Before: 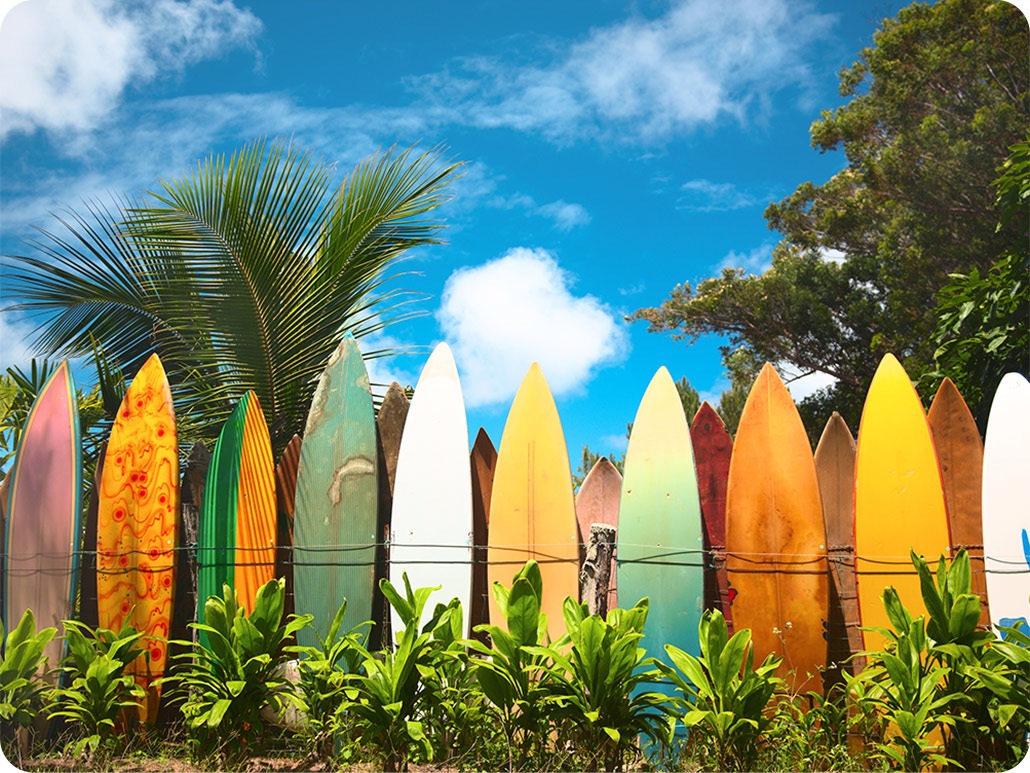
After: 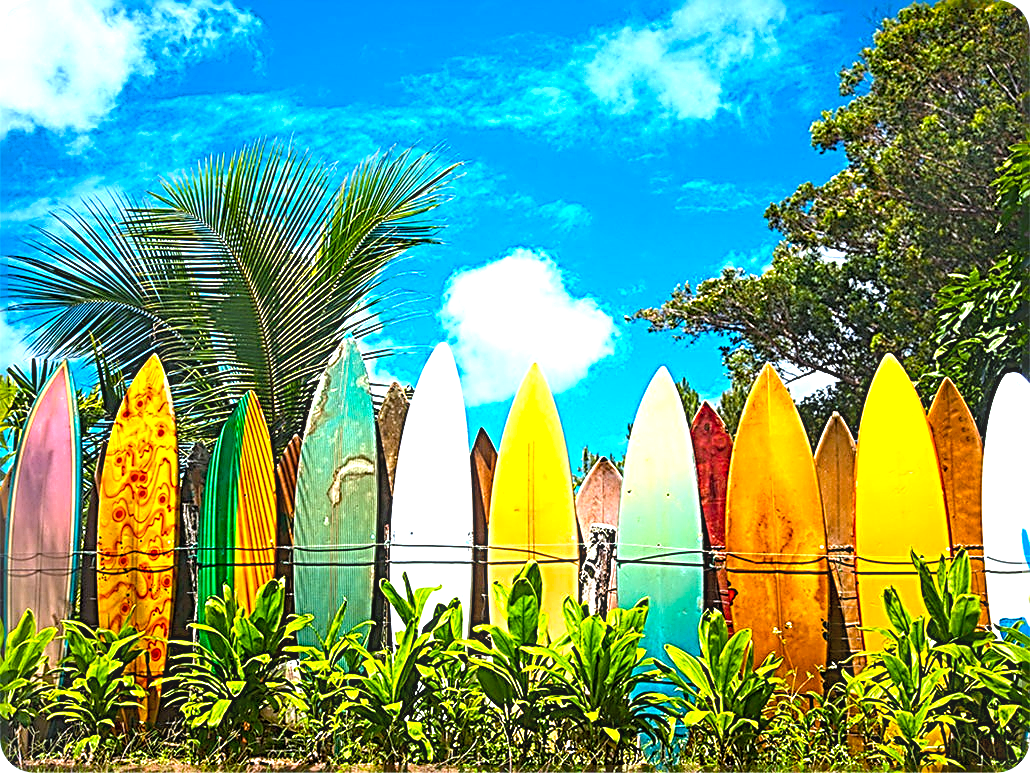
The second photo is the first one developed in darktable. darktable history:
sharpen: radius 3.158, amount 1.731
color balance rgb: linear chroma grading › global chroma 15%, perceptual saturation grading › global saturation 30%
exposure: exposure 0.64 EV, compensate highlight preservation false
local contrast: detail 130%
color calibration: illuminant custom, x 0.368, y 0.373, temperature 4330.32 K
